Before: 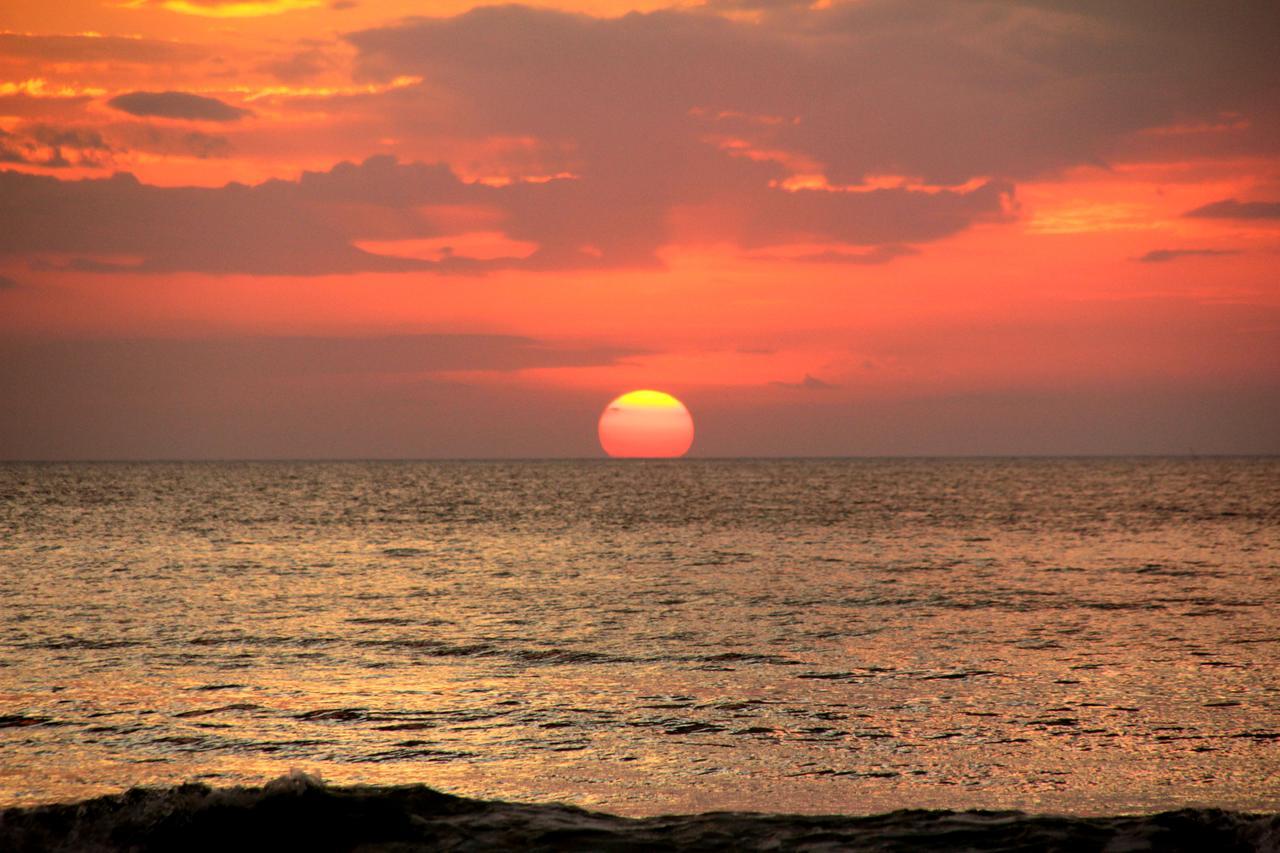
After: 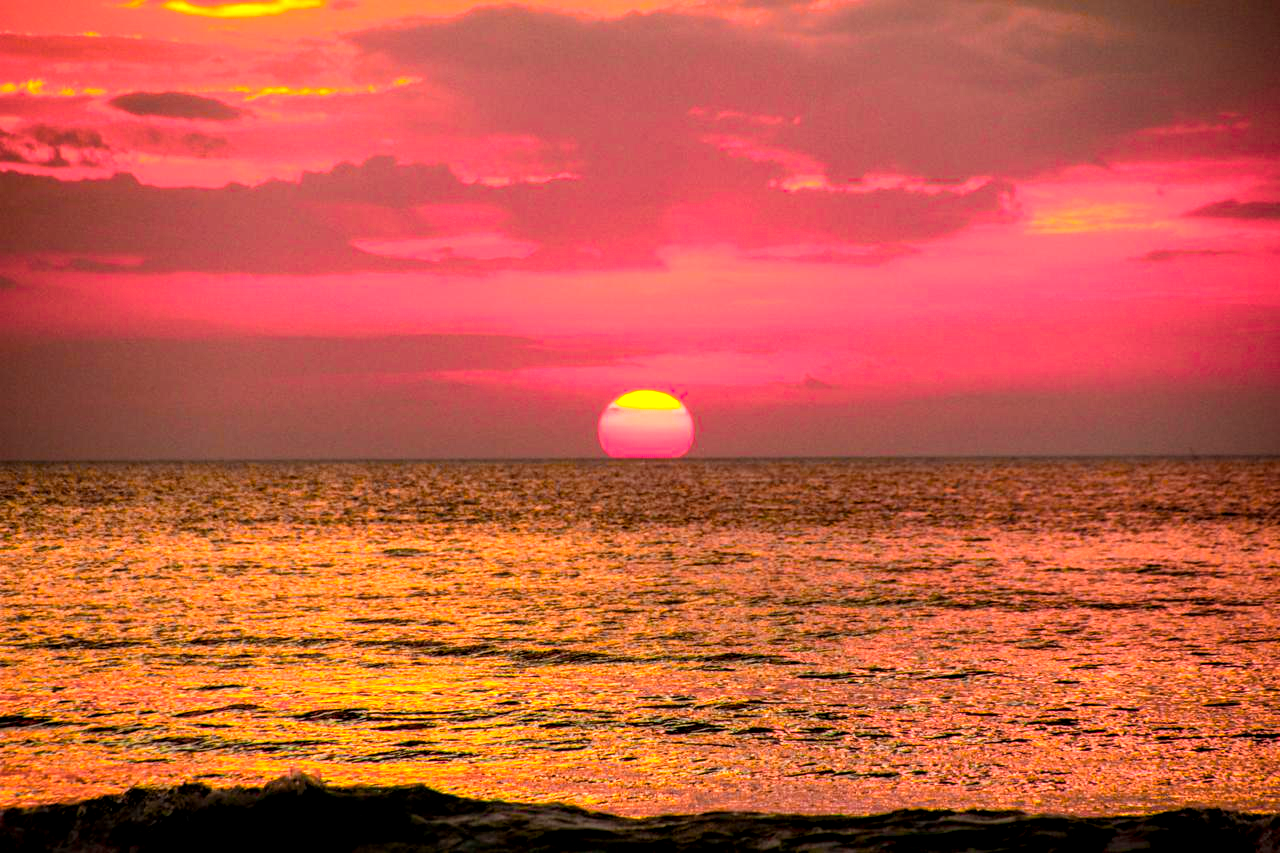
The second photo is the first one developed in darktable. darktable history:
local contrast: detail 150%
color balance rgb: linear chroma grading › global chroma 25%, perceptual saturation grading › global saturation 50%
color zones: curves: ch0 [(0.257, 0.558) (0.75, 0.565)]; ch1 [(0.004, 0.857) (0.14, 0.416) (0.257, 0.695) (0.442, 0.032) (0.736, 0.266) (0.891, 0.741)]; ch2 [(0, 0.623) (0.112, 0.436) (0.271, 0.474) (0.516, 0.64) (0.743, 0.286)]
